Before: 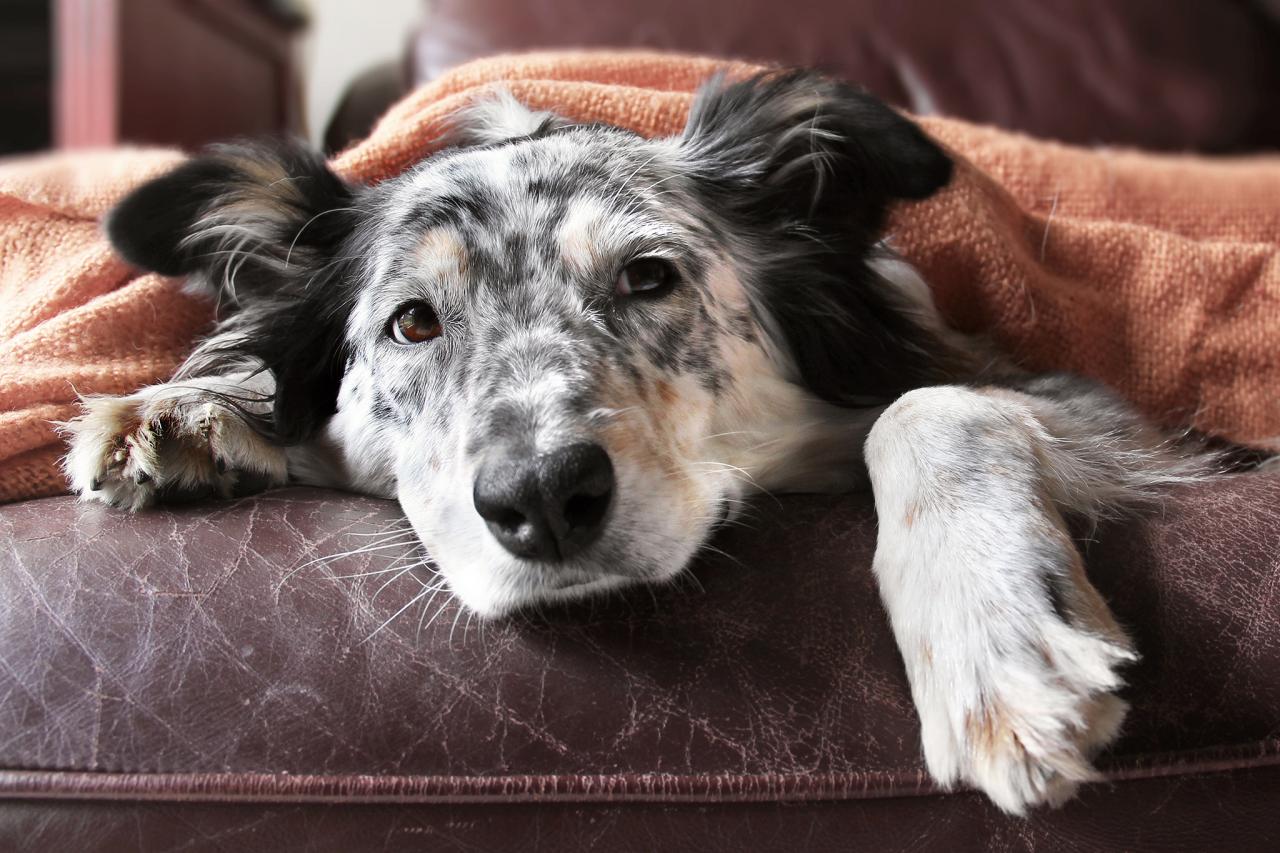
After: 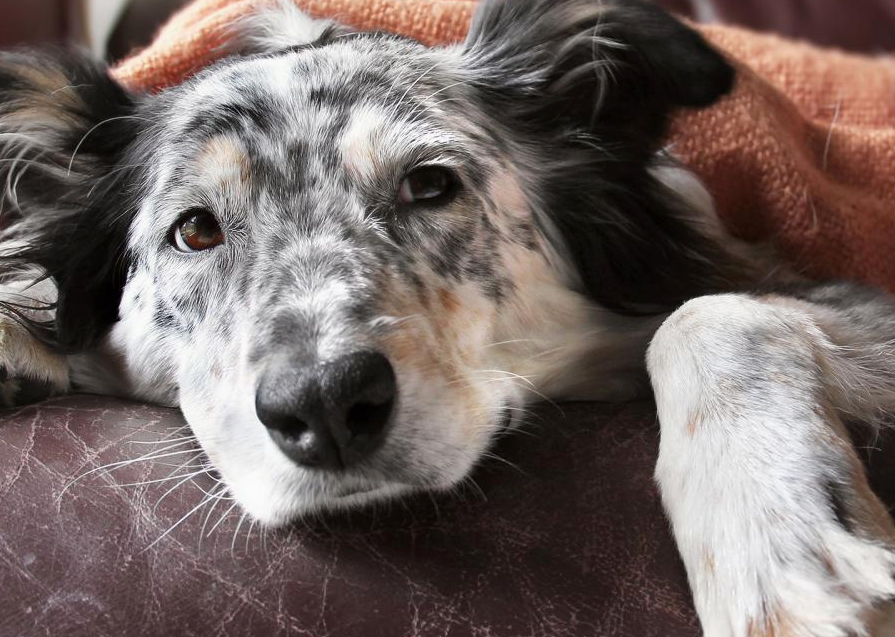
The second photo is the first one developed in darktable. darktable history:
crop and rotate: left 17.091%, top 10.795%, right 12.975%, bottom 14.519%
tone equalizer: -7 EV 0.197 EV, -6 EV 0.095 EV, -5 EV 0.083 EV, -4 EV 0.074 EV, -2 EV -0.03 EV, -1 EV -0.057 EV, +0 EV -0.074 EV, edges refinement/feathering 500, mask exposure compensation -1.57 EV, preserve details guided filter
